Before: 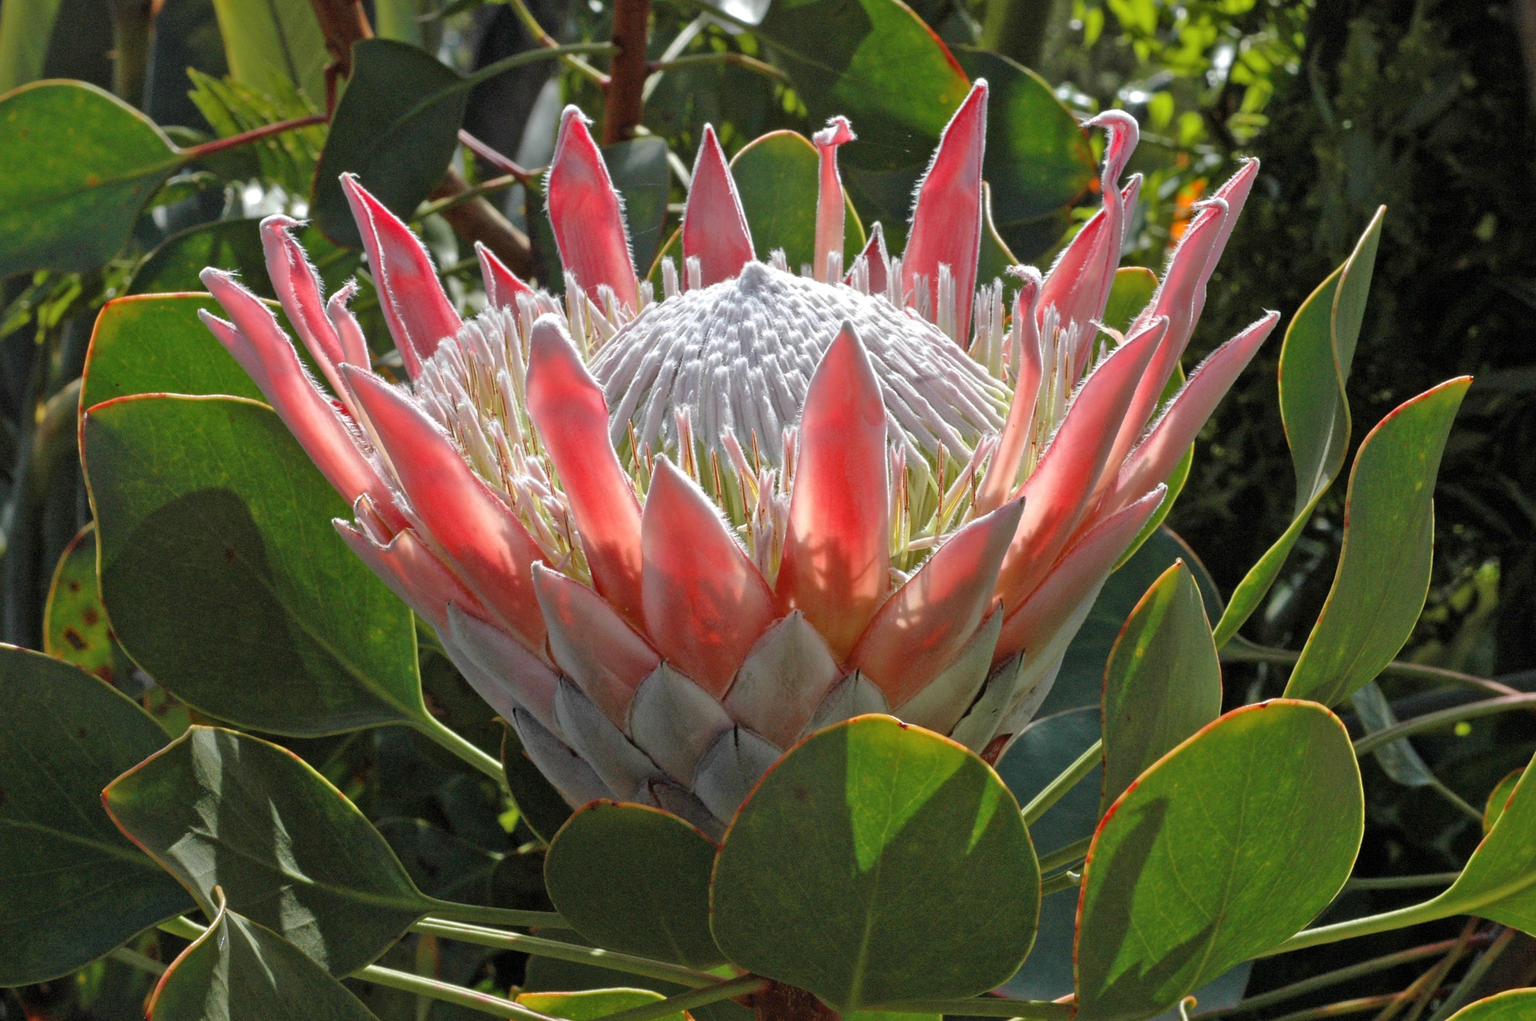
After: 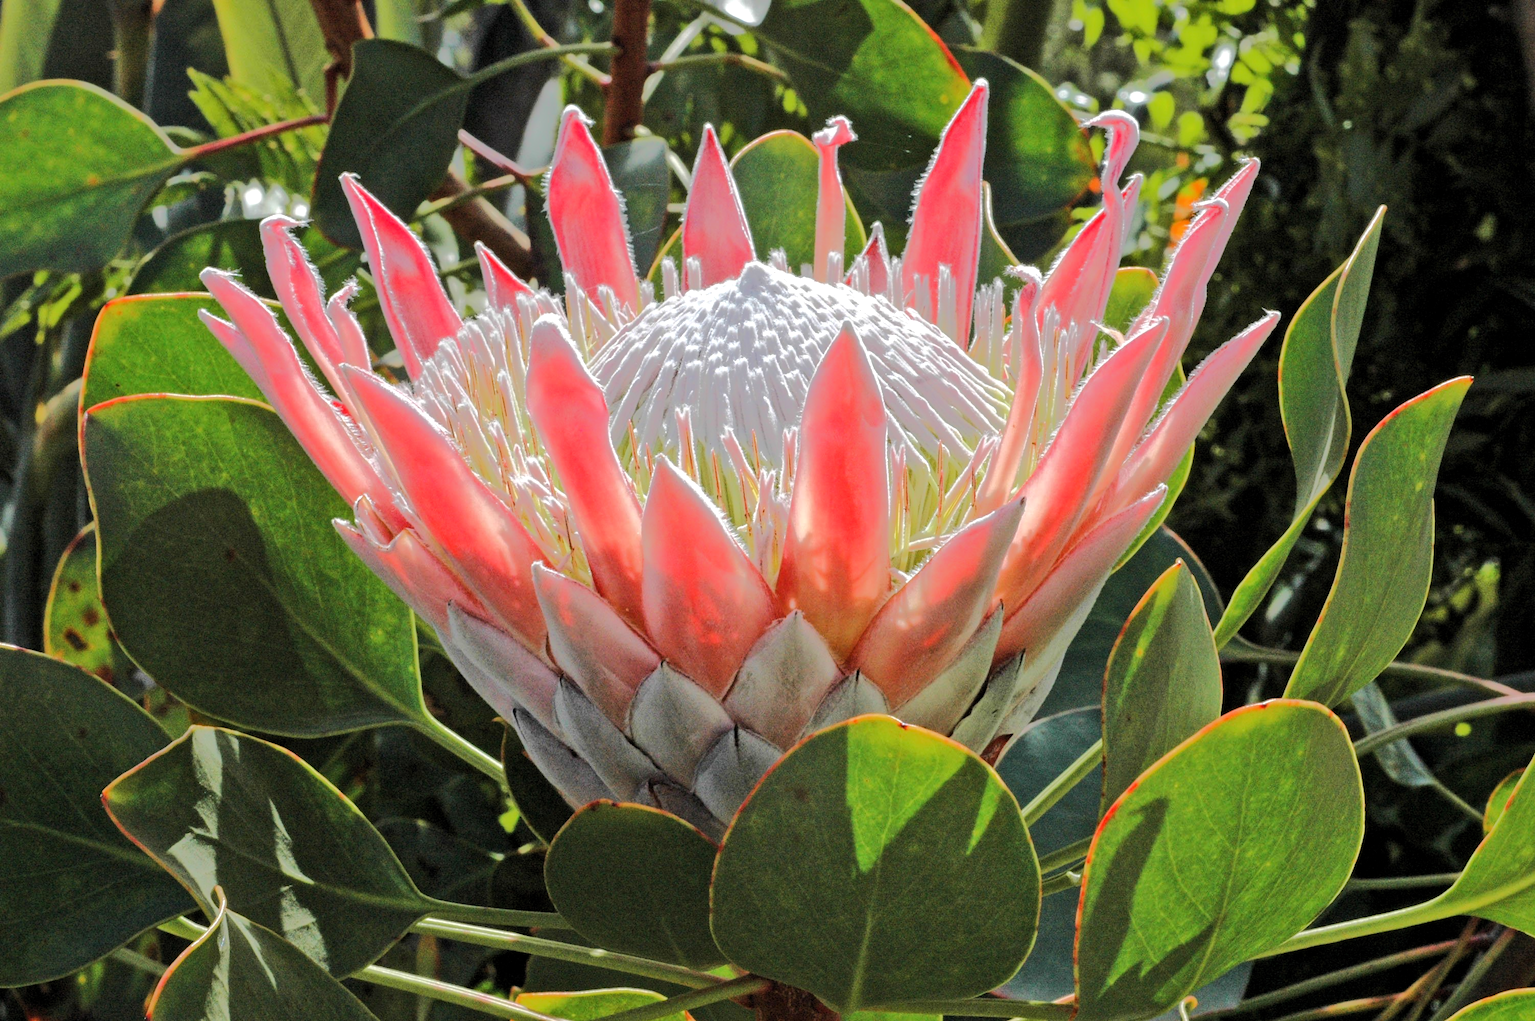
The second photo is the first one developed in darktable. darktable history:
tone equalizer: -8 EV -0.522 EV, -7 EV -0.306 EV, -6 EV -0.055 EV, -5 EV 0.418 EV, -4 EV 0.955 EV, -3 EV 0.783 EV, -2 EV -0.008 EV, -1 EV 0.135 EV, +0 EV -0.019 EV, edges refinement/feathering 500, mask exposure compensation -1.57 EV, preserve details no
levels: levels [0.018, 0.493, 1]
